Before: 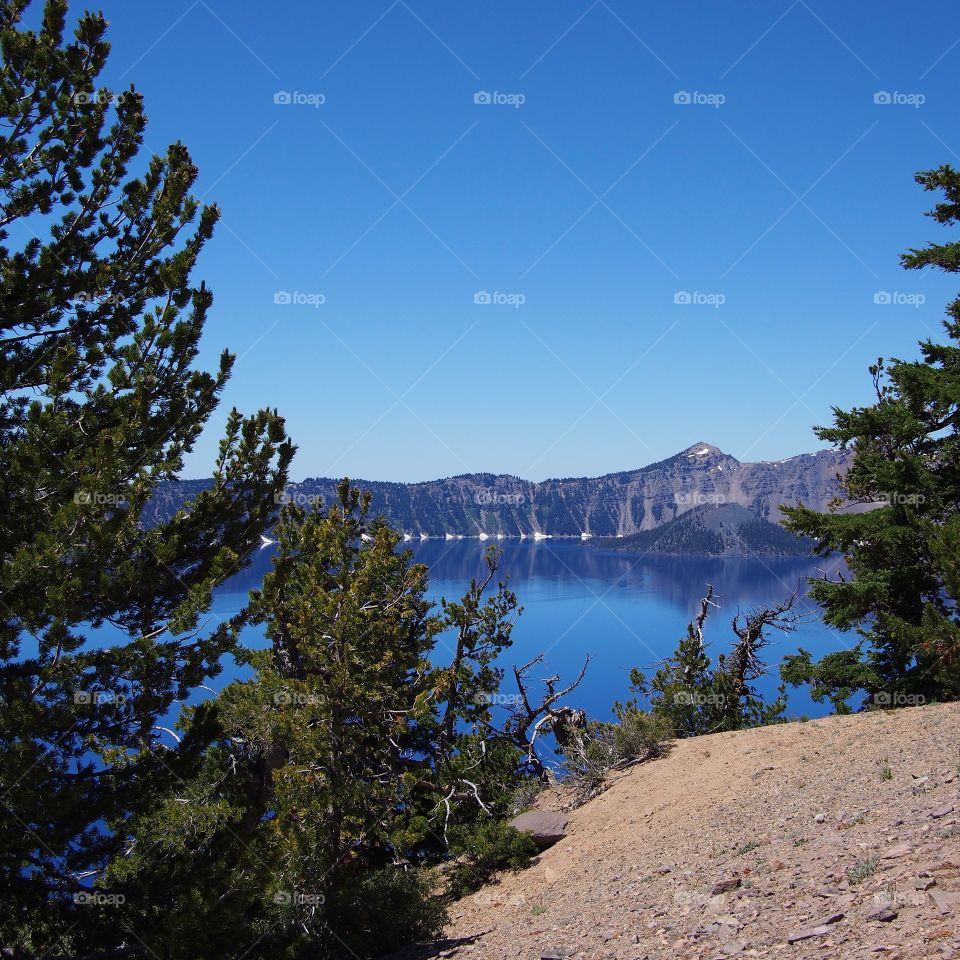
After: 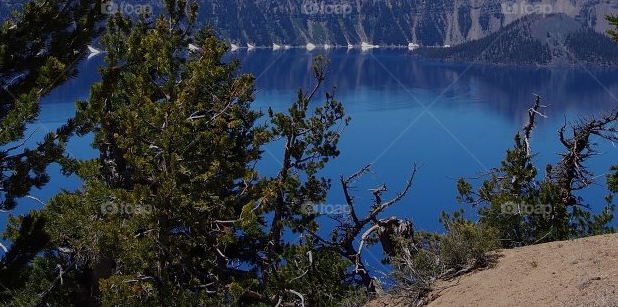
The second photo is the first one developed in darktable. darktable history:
crop: left 18.091%, top 51.13%, right 17.525%, bottom 16.85%
exposure: black level correction 0, exposure -0.766 EV, compensate highlight preservation false
